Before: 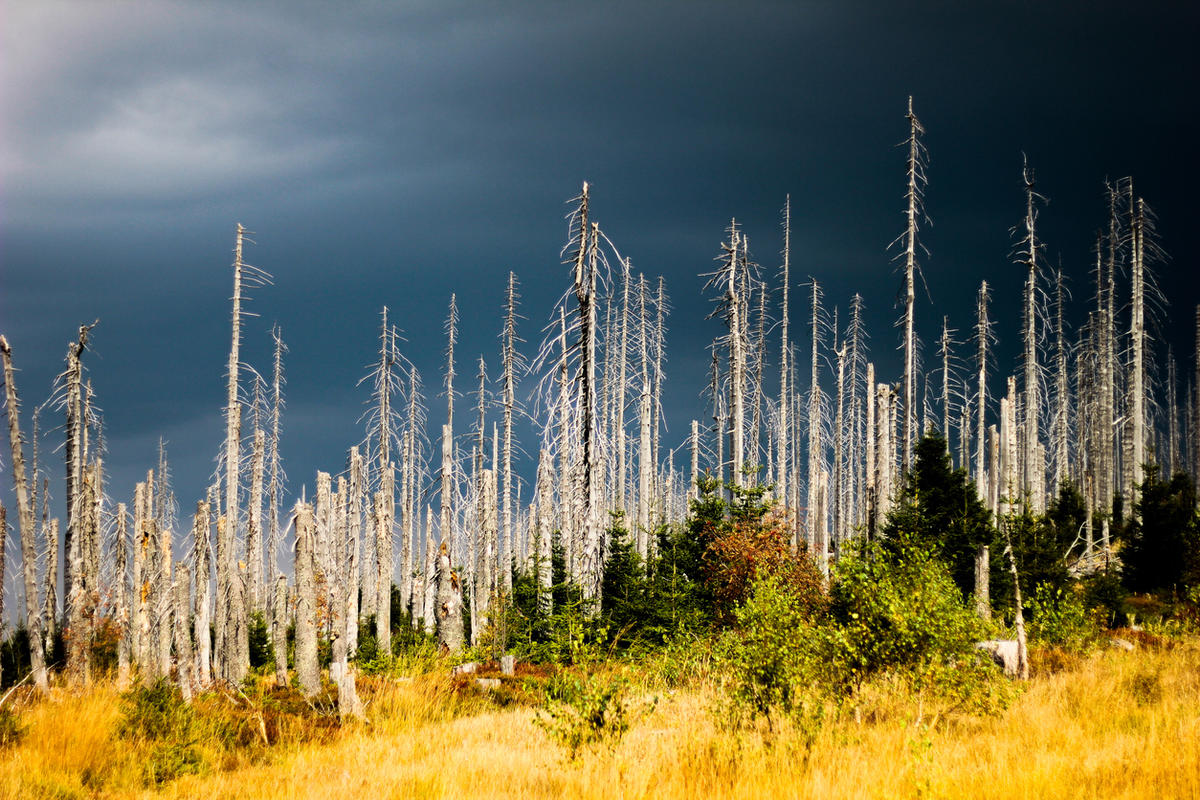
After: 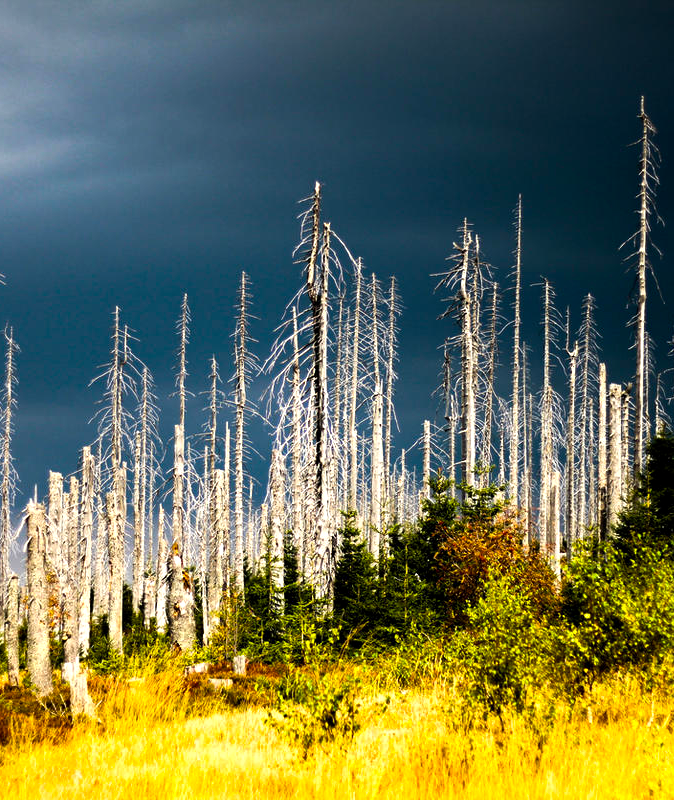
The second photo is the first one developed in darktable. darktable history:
crop and rotate: left 22.387%, right 21.417%
exposure: black level correction 0.002, compensate highlight preservation false
color balance rgb: shadows lift › hue 85.59°, linear chroma grading › global chroma 15.371%, perceptual saturation grading › global saturation 2.154%, perceptual saturation grading › highlights -2.088%, perceptual saturation grading › mid-tones 4.199%, perceptual saturation grading › shadows 8.52%, perceptual brilliance grading › global brilliance 14.25%, perceptual brilliance grading › shadows -35.162%
